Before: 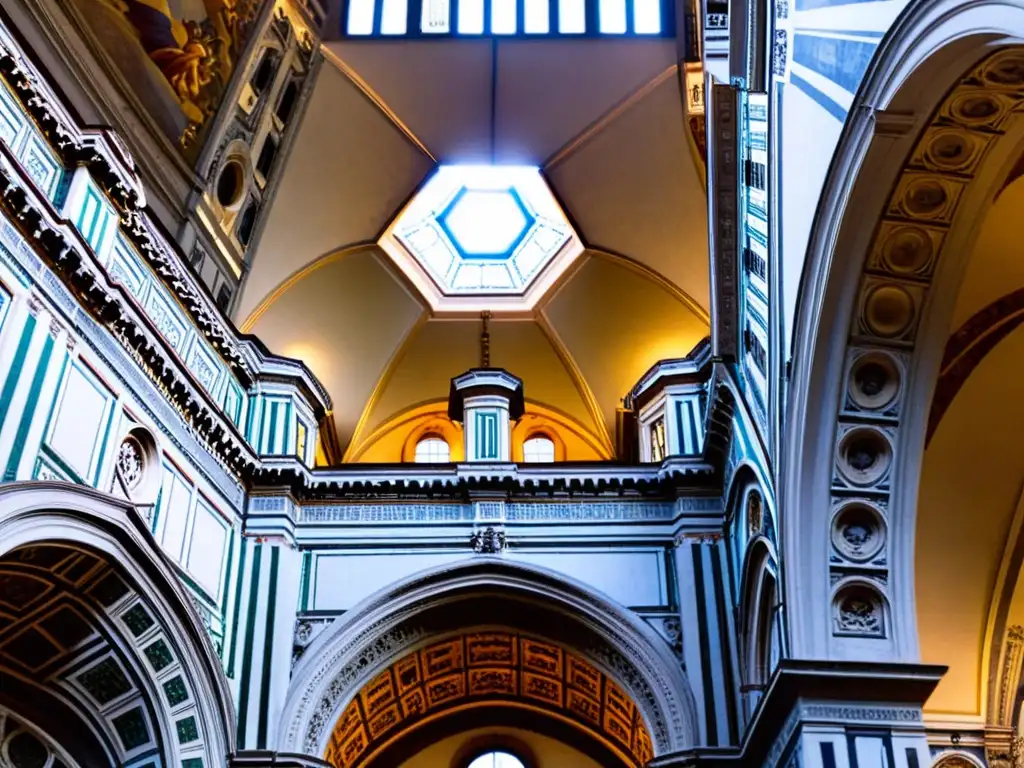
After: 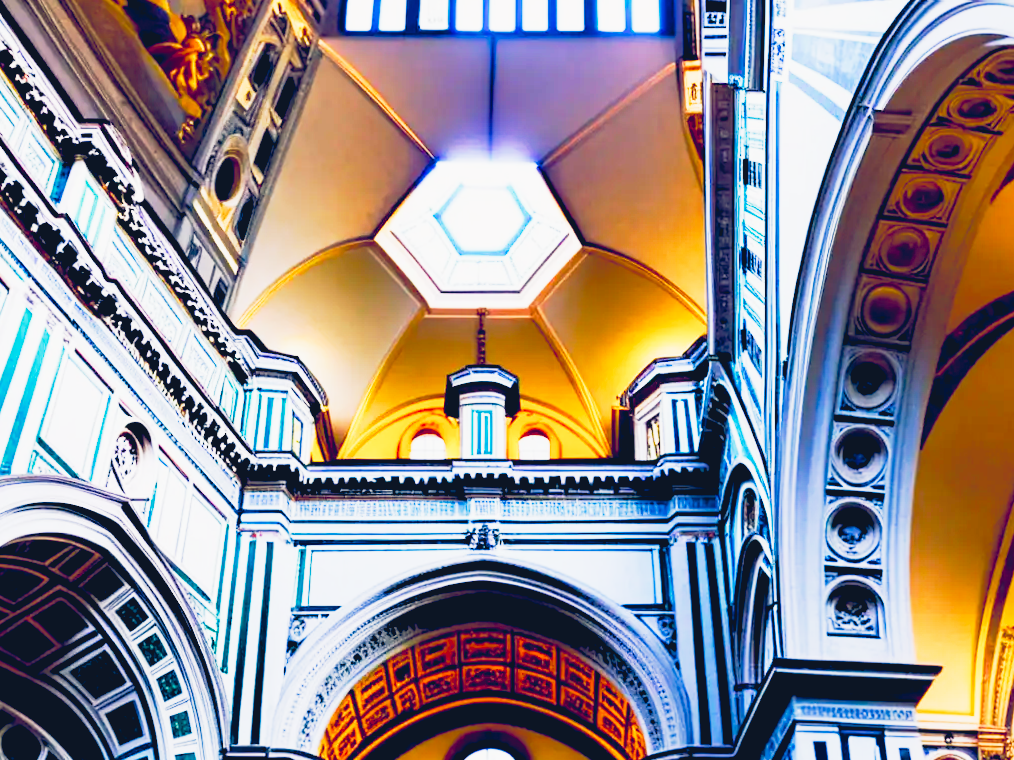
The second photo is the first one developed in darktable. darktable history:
tone curve: curves: ch0 [(0, 0.052) (0.207, 0.35) (0.392, 0.592) (0.54, 0.803) (0.725, 0.922) (0.99, 0.974)], preserve colors none
crop and rotate: angle -0.412°
color balance rgb: shadows lift › chroma 2.063%, shadows lift › hue 216.85°, highlights gain › chroma 1.1%, highlights gain › hue 60.01°, global offset › luminance 0.375%, global offset › chroma 0.204%, global offset › hue 255.31°, perceptual saturation grading › global saturation -0.07%, perceptual saturation grading › mid-tones 6.356%, perceptual saturation grading › shadows 72.083%
exposure: black level correction 0.007, exposure 0.156 EV, compensate exposure bias true, compensate highlight preservation false
